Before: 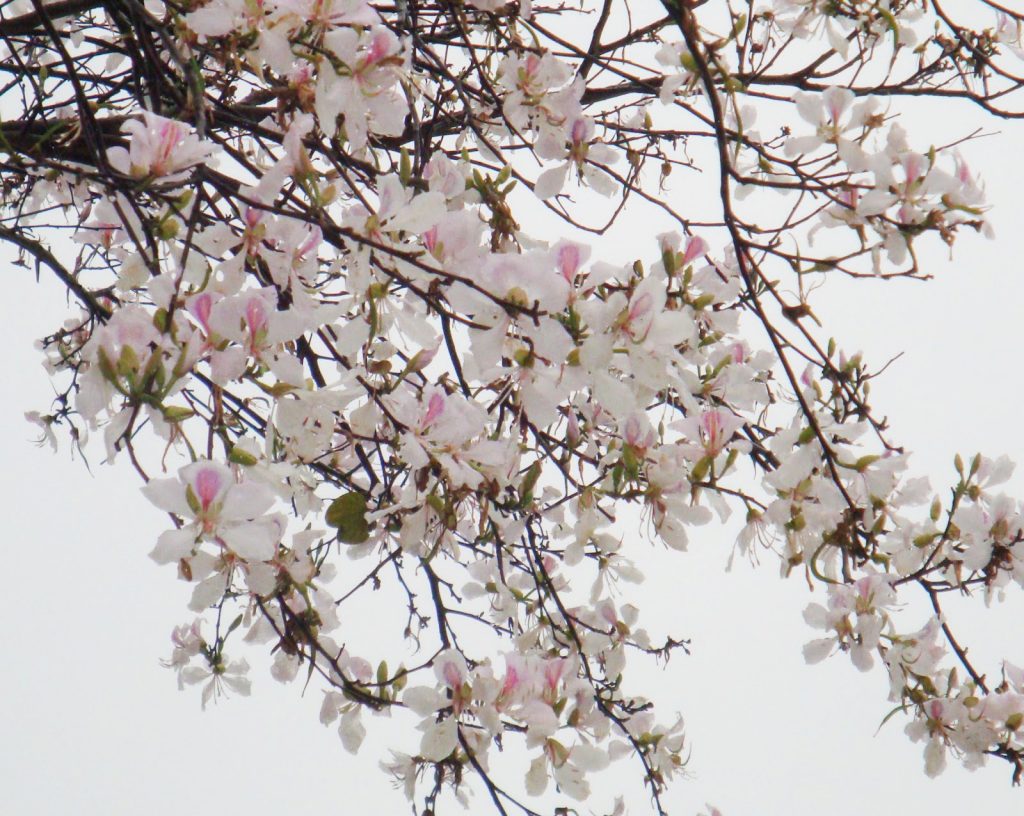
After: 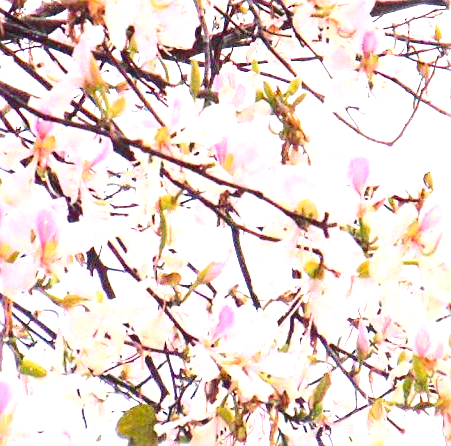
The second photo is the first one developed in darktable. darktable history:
crop: left 20.583%, top 10.795%, right 35.282%, bottom 34.547%
sharpen: on, module defaults
tone curve: curves: ch0 [(0, 0.023) (0.103, 0.087) (0.295, 0.297) (0.445, 0.531) (0.553, 0.665) (0.735, 0.843) (0.994, 1)]; ch1 [(0, 0) (0.414, 0.395) (0.447, 0.447) (0.485, 0.5) (0.512, 0.524) (0.542, 0.581) (0.581, 0.632) (0.646, 0.715) (1, 1)]; ch2 [(0, 0) (0.369, 0.388) (0.449, 0.431) (0.478, 0.471) (0.516, 0.517) (0.579, 0.624) (0.674, 0.775) (1, 1)], color space Lab, independent channels, preserve colors none
exposure: black level correction 0, exposure 1.385 EV, compensate exposure bias true, compensate highlight preservation false
